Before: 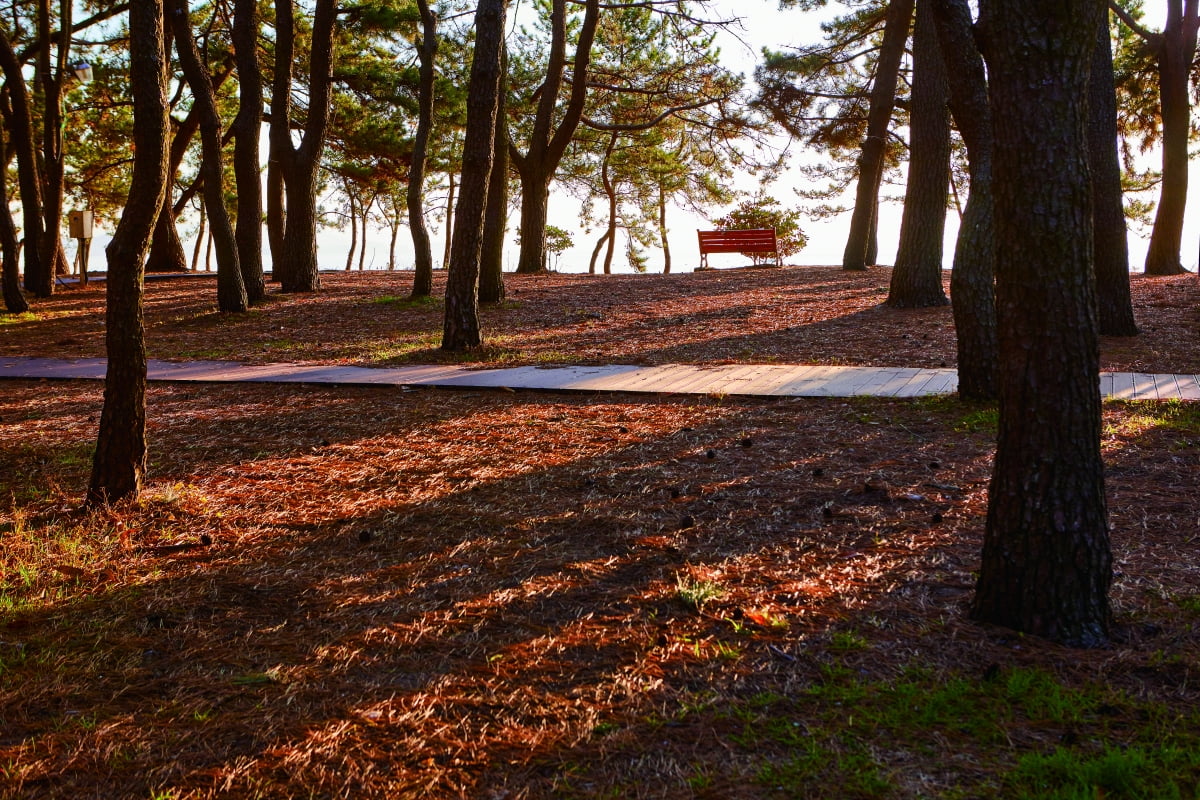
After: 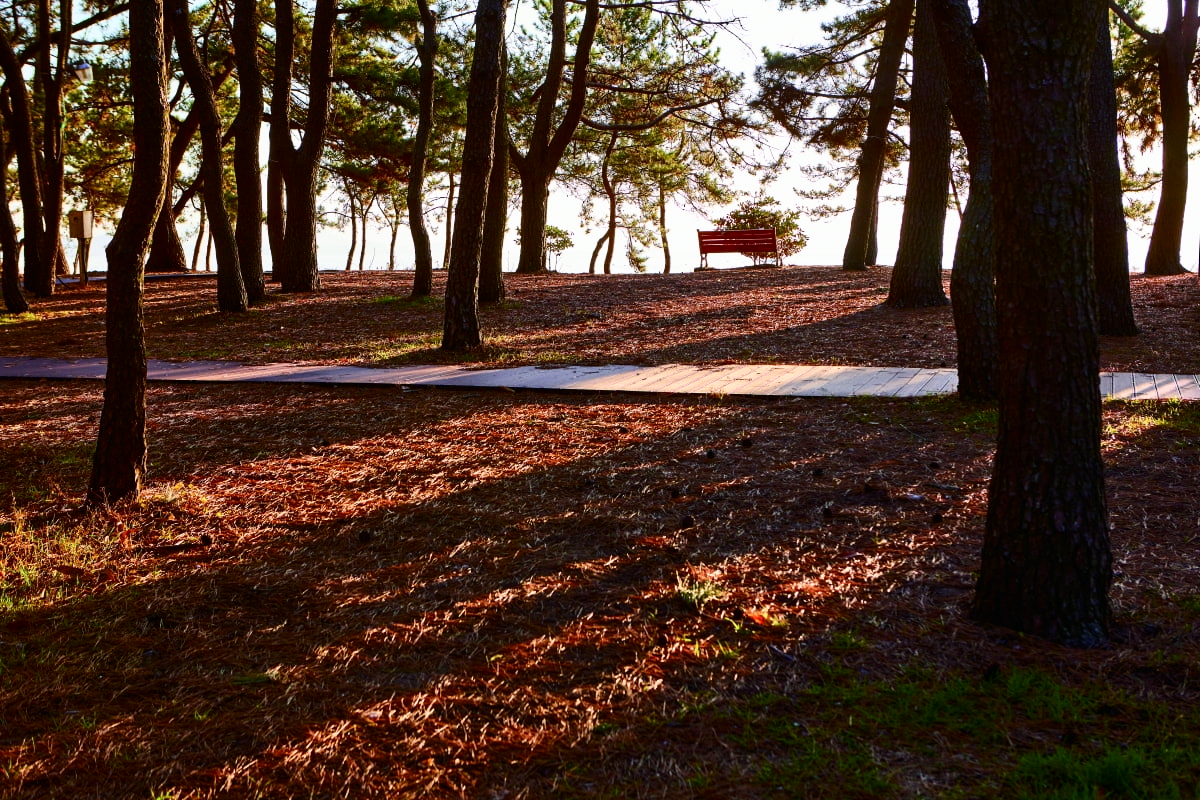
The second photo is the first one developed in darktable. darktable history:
contrast brightness saturation: contrast 0.225
